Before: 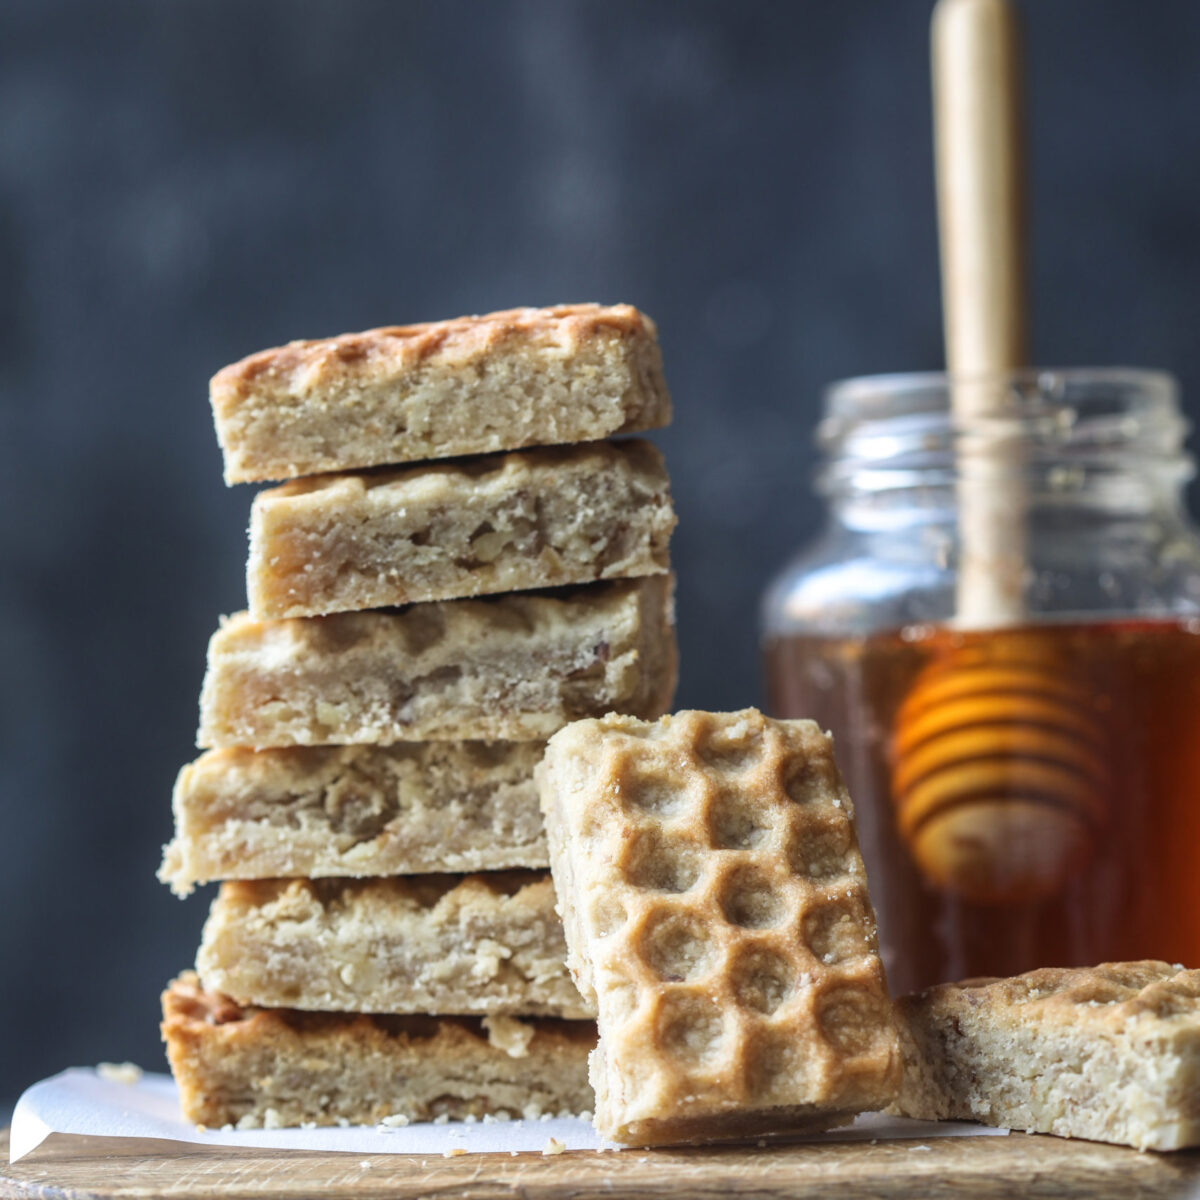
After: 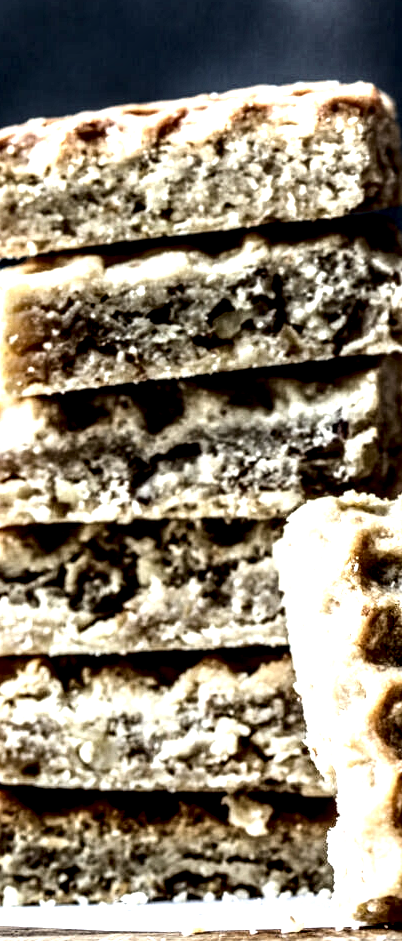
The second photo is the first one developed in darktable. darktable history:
crop and rotate: left 21.77%, top 18.528%, right 44.676%, bottom 2.997%
exposure: black level correction 0.009, exposure -0.159 EV, compensate highlight preservation false
contrast brightness saturation: contrast 0.28
local contrast: highlights 115%, shadows 42%, detail 293%
